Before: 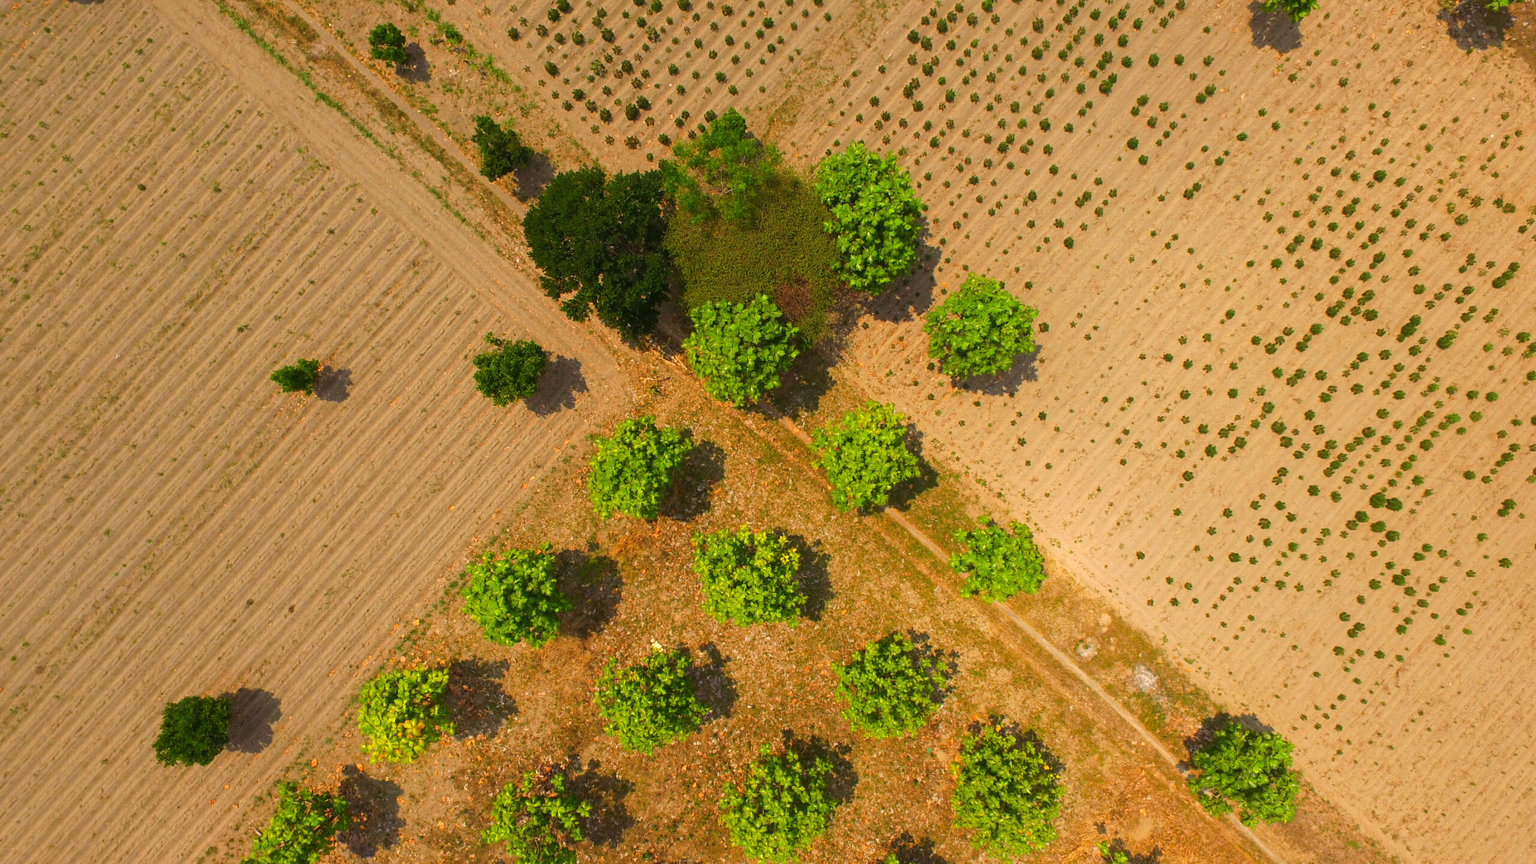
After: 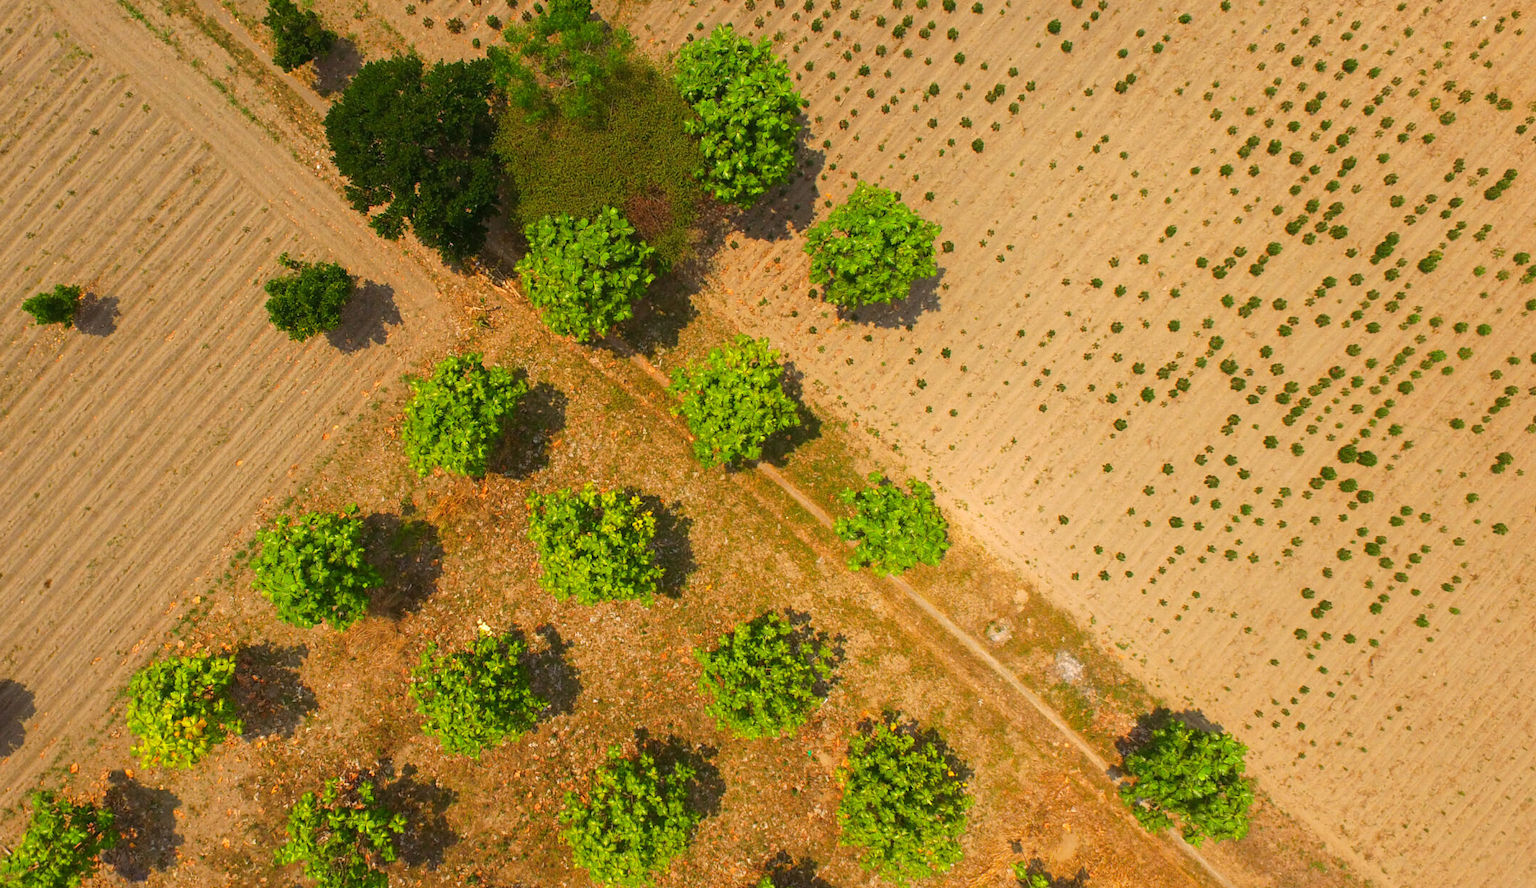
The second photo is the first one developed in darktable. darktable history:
crop: left 16.411%, top 14.094%
